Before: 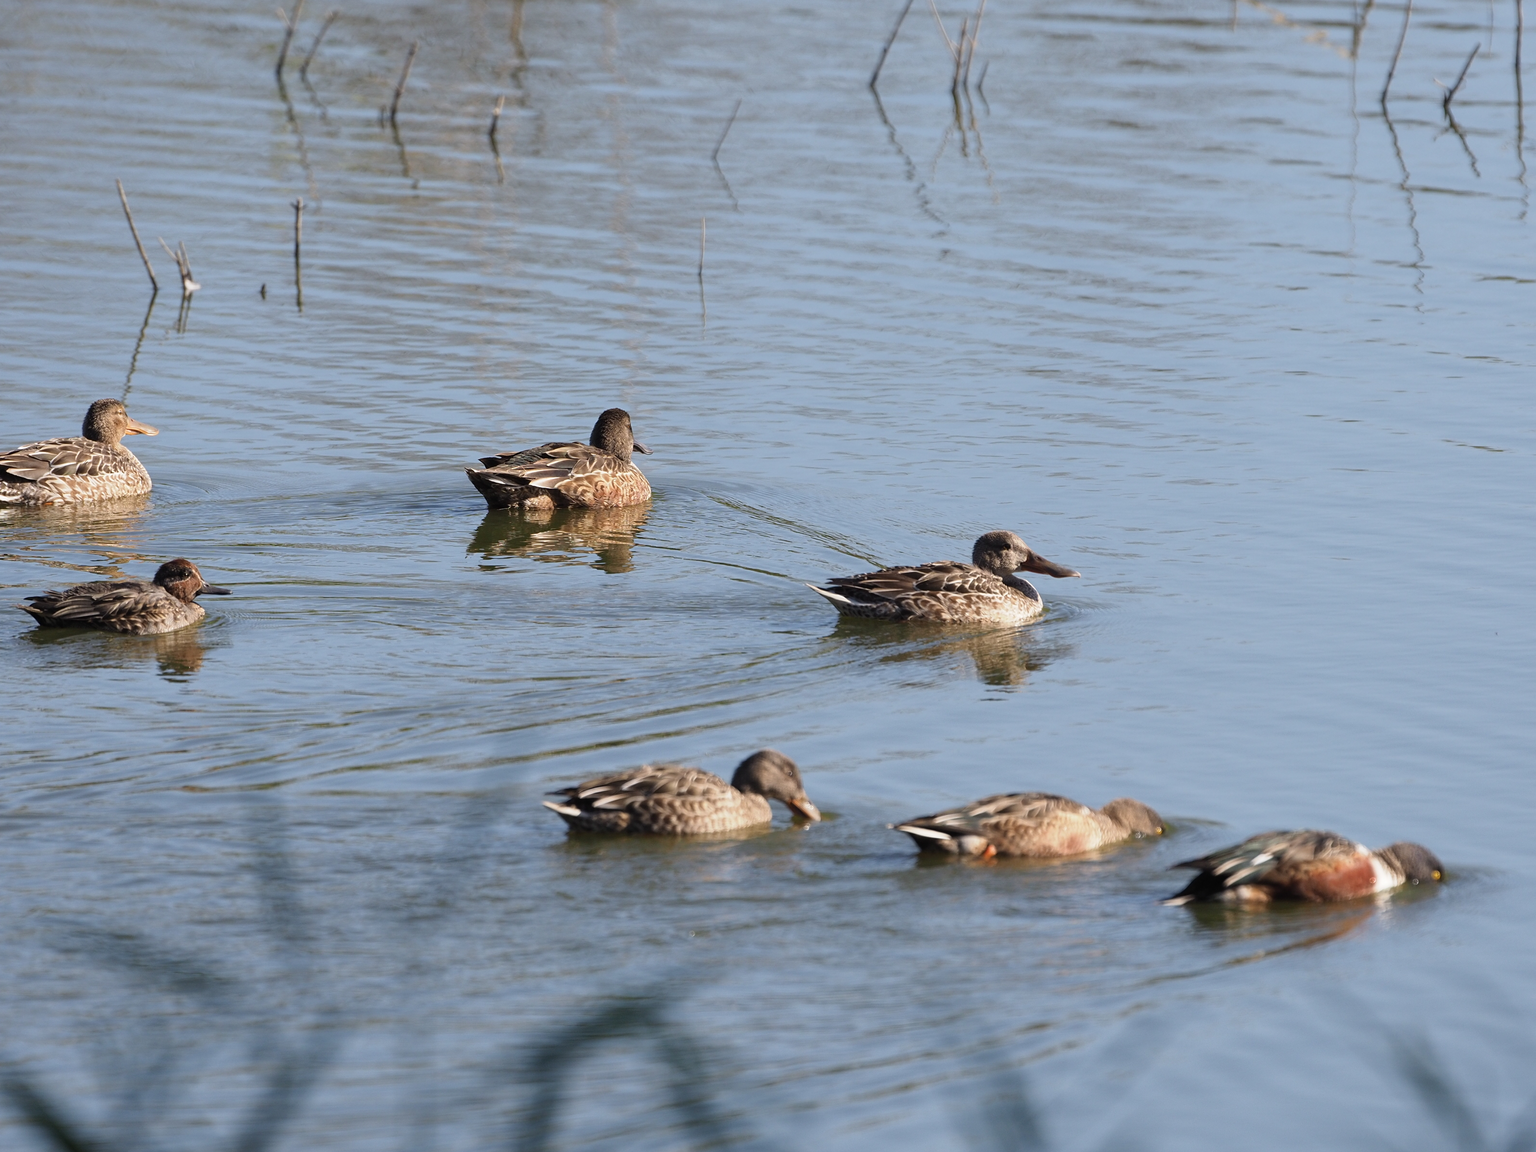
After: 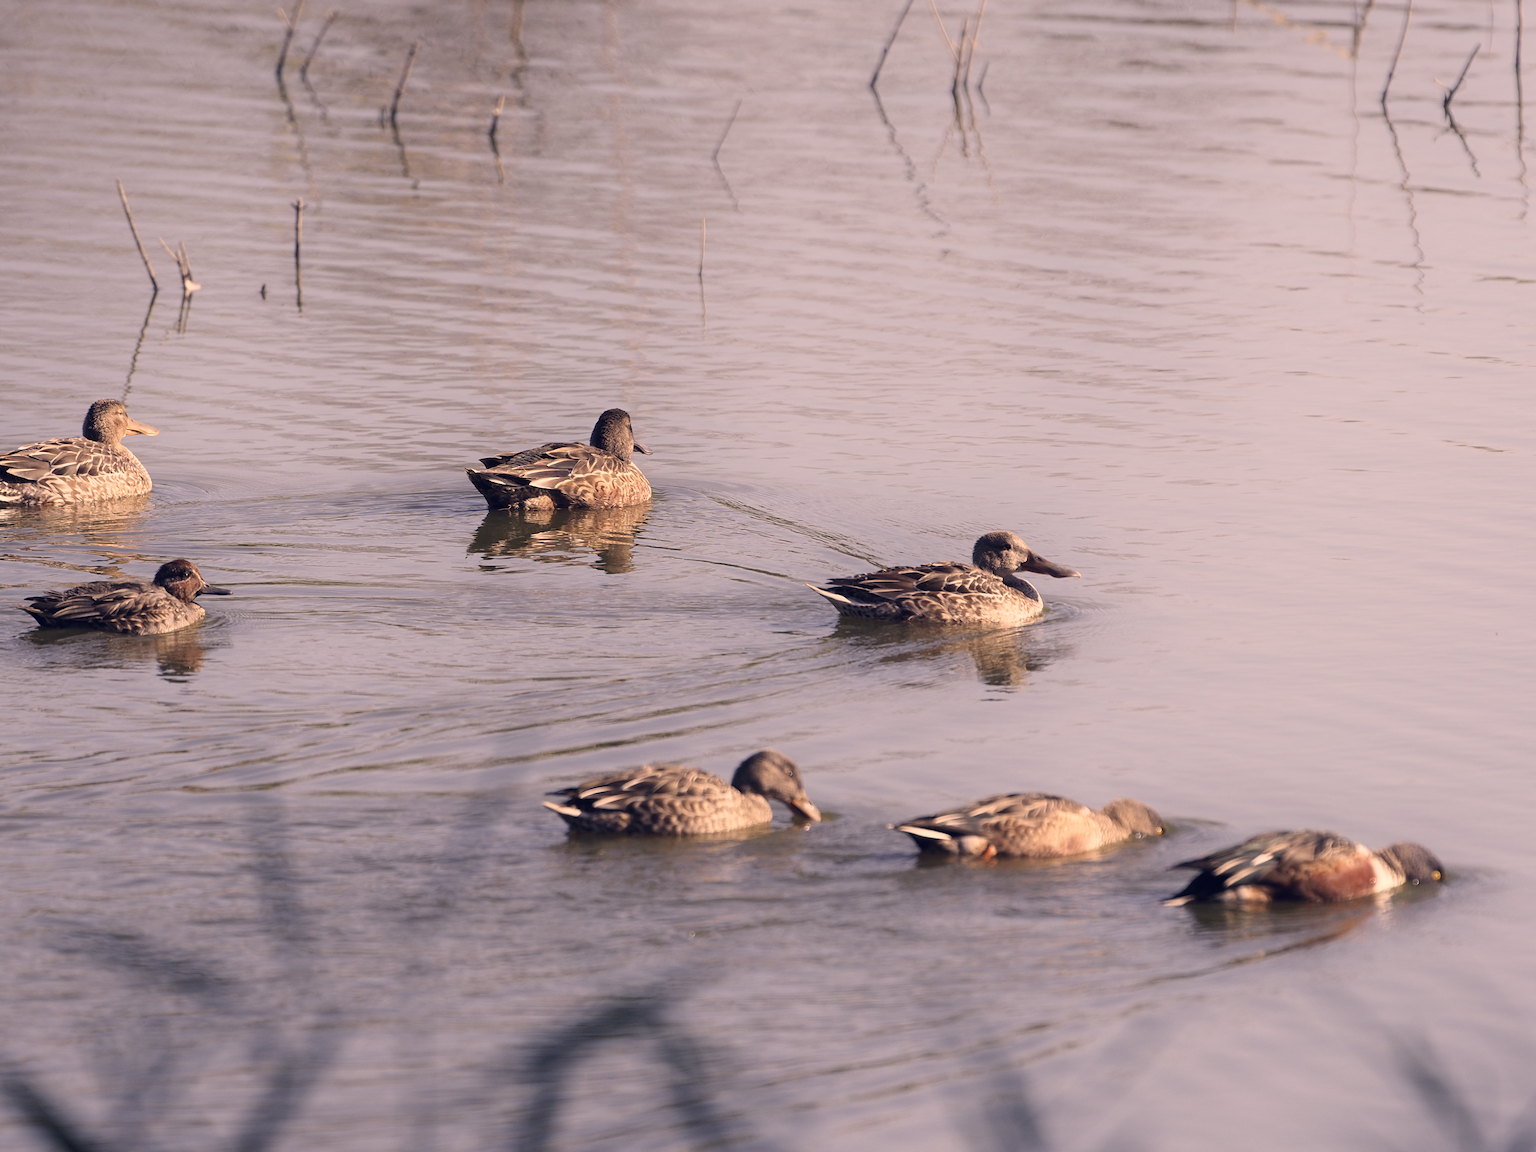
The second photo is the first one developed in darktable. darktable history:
shadows and highlights: highlights 72.33, soften with gaussian
color correction: highlights a* 19.84, highlights b* 27.47, shadows a* 3.3, shadows b* -16.58, saturation 0.722
